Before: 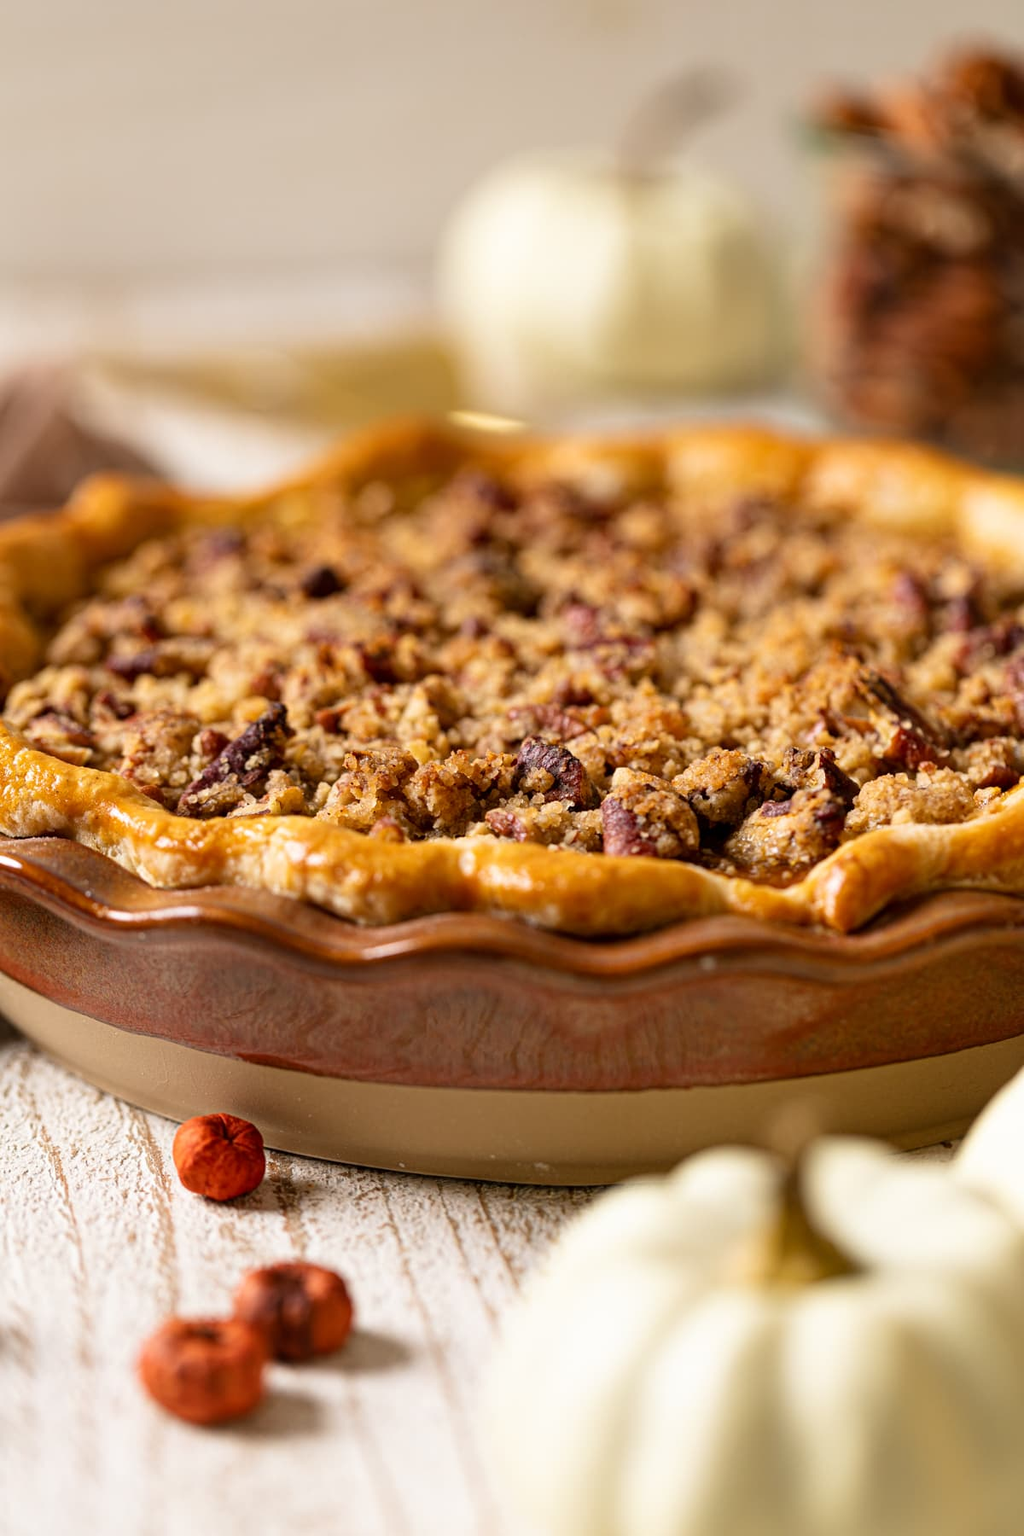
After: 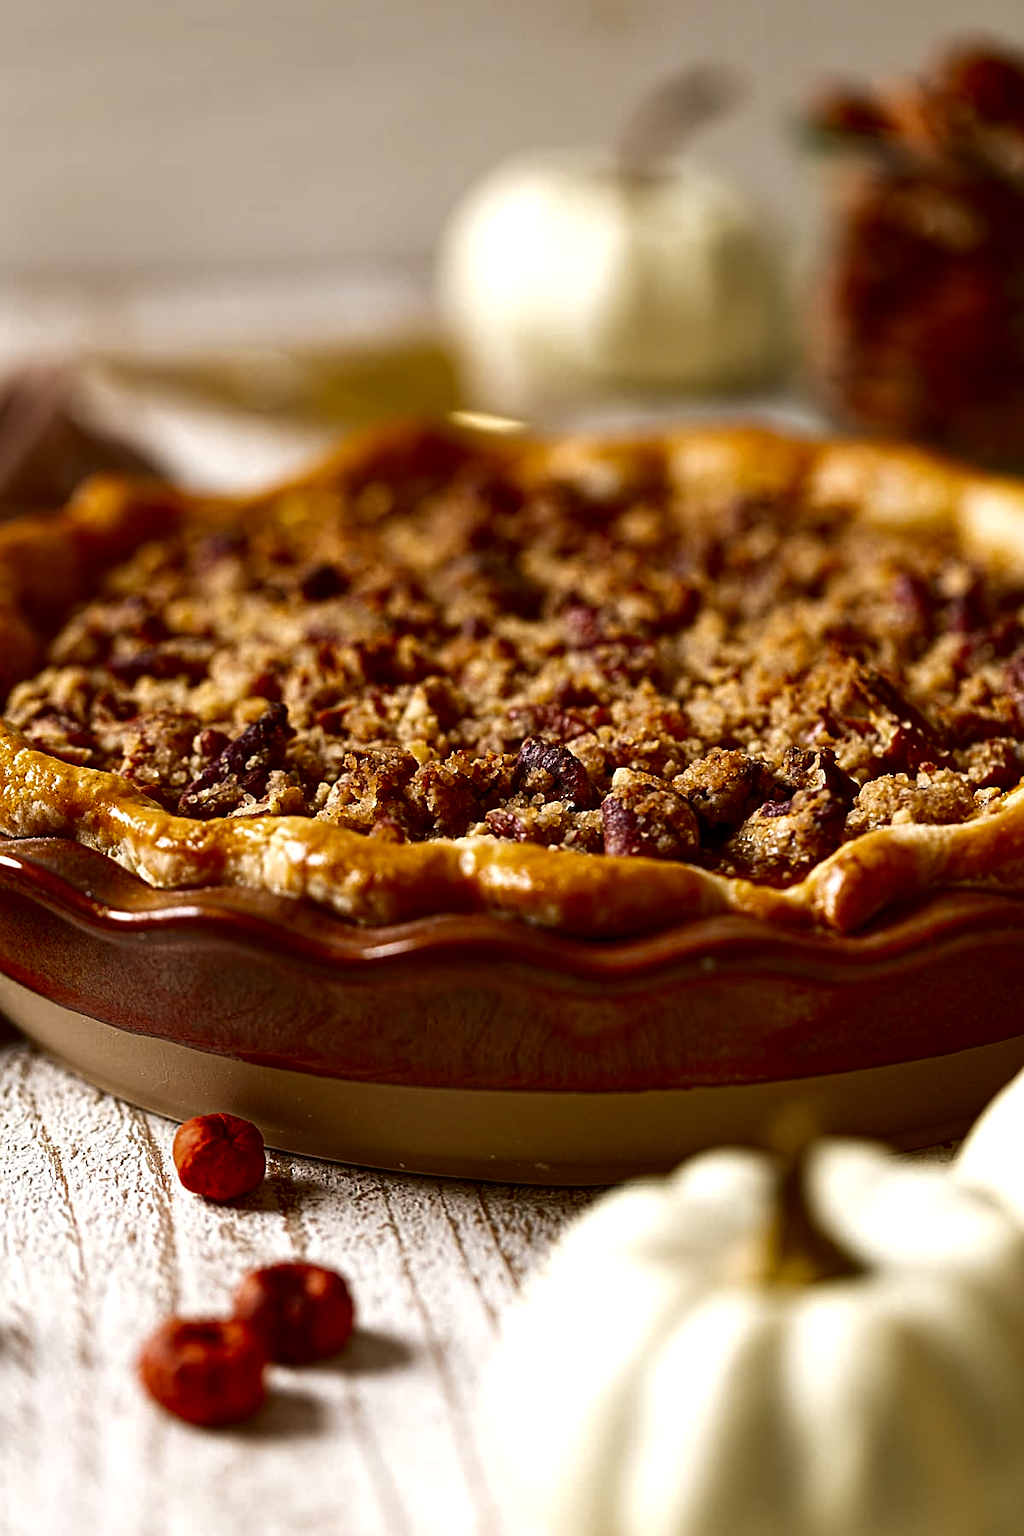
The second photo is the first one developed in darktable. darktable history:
tone equalizer: on, module defaults
contrast brightness saturation: brightness -0.52
exposure: exposure 0.2 EV, compensate highlight preservation false
sharpen: on, module defaults
